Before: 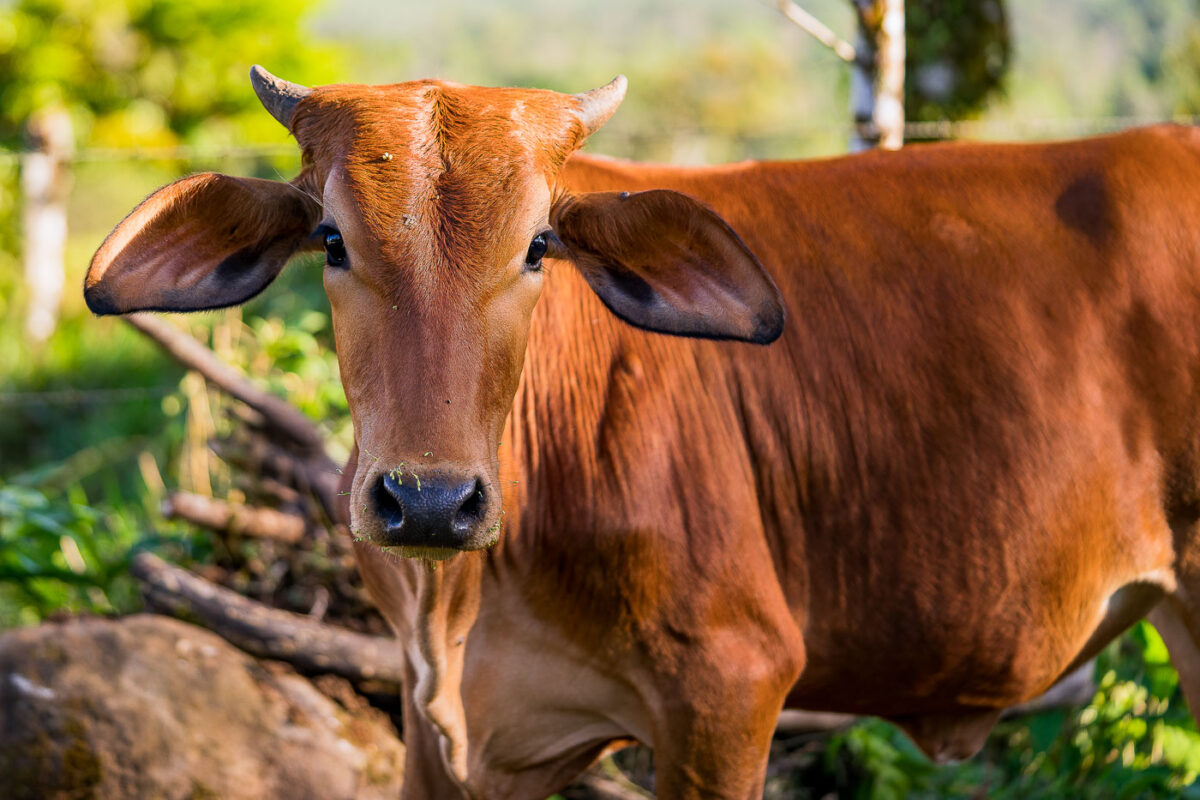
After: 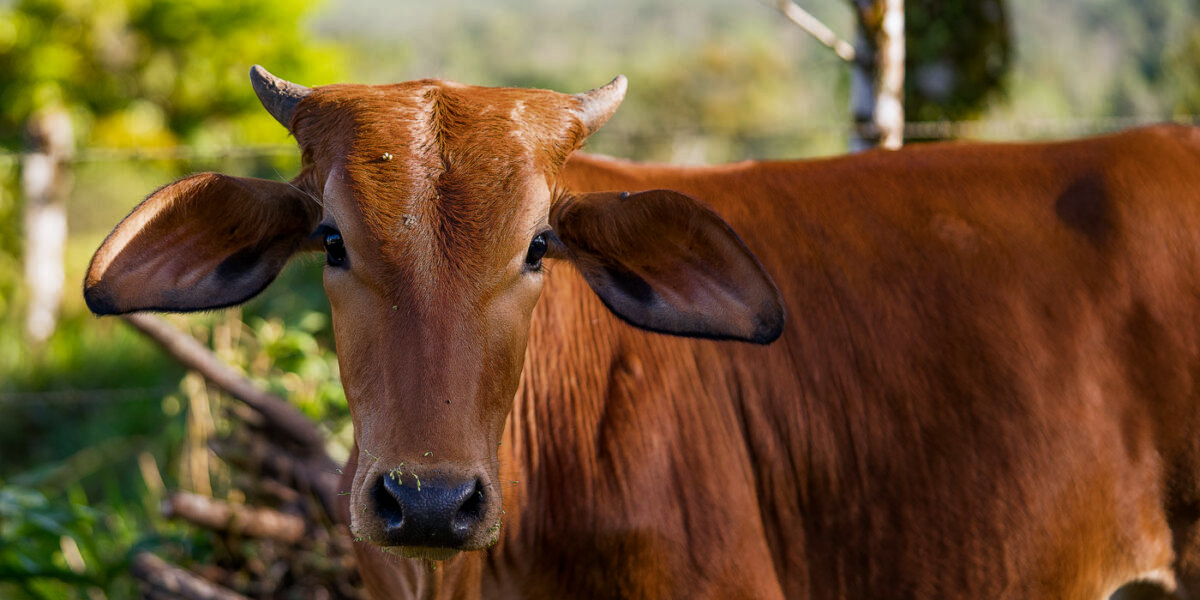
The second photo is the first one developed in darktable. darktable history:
crop: bottom 24.988%
rgb curve: curves: ch0 [(0, 0) (0.415, 0.237) (1, 1)]
